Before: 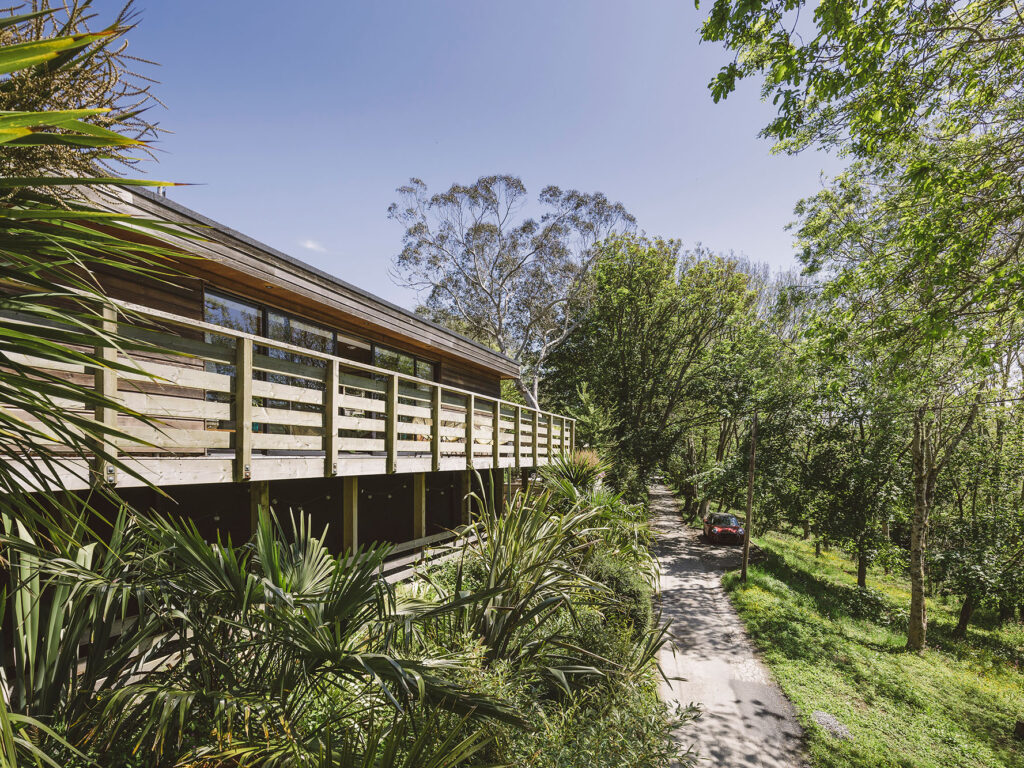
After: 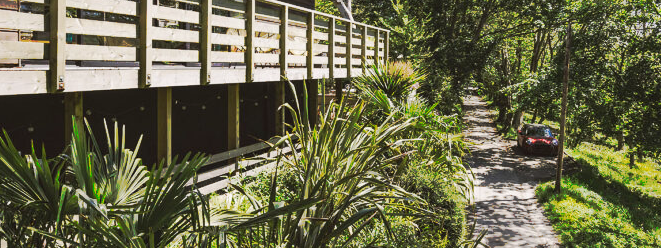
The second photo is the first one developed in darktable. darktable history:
crop: left 18.213%, top 50.721%, right 17.17%, bottom 16.918%
tone curve: curves: ch0 [(0, 0) (0.003, 0.003) (0.011, 0.01) (0.025, 0.023) (0.044, 0.042) (0.069, 0.065) (0.1, 0.094) (0.136, 0.127) (0.177, 0.166) (0.224, 0.211) (0.277, 0.26) (0.335, 0.315) (0.399, 0.375) (0.468, 0.44) (0.543, 0.658) (0.623, 0.718) (0.709, 0.782) (0.801, 0.851) (0.898, 0.923) (1, 1)], preserve colors none
